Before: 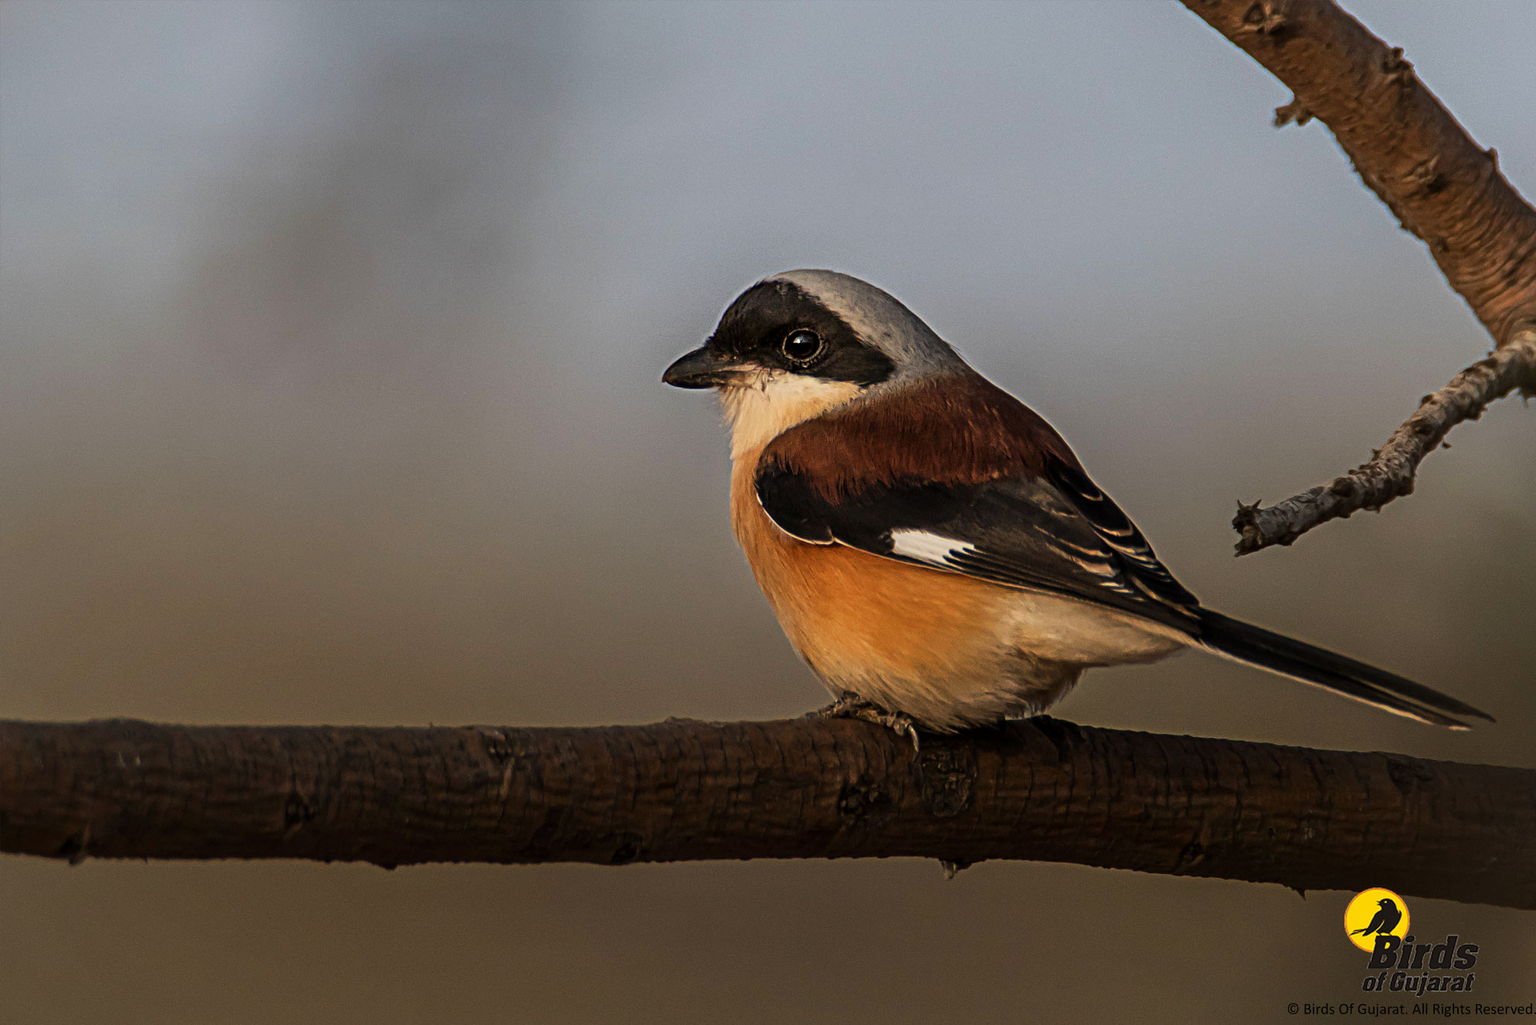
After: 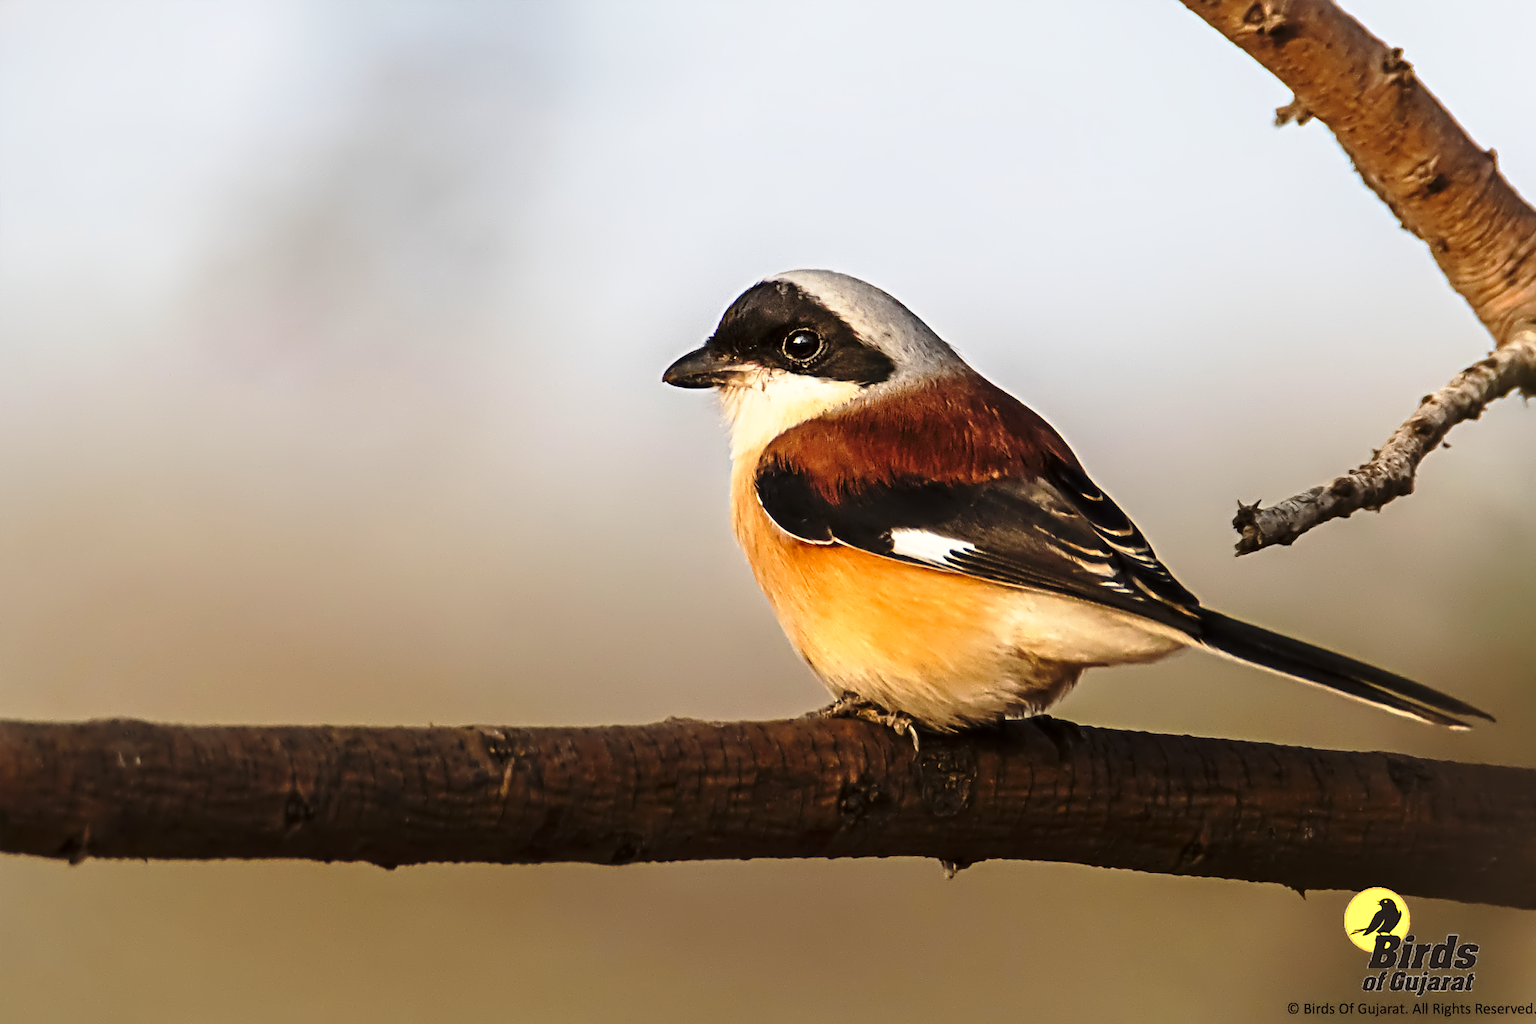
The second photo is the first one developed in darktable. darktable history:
tone equalizer: on, module defaults
exposure: exposure 0.77 EV, compensate highlight preservation false
base curve: curves: ch0 [(0, 0) (0.028, 0.03) (0.121, 0.232) (0.46, 0.748) (0.859, 0.968) (1, 1)], preserve colors none
contrast equalizer: octaves 7, y [[0.5 ×6], [0.5 ×6], [0.5 ×6], [0, 0.033, 0.067, 0.1, 0.133, 0.167], [0, 0.05, 0.1, 0.15, 0.2, 0.25]]
